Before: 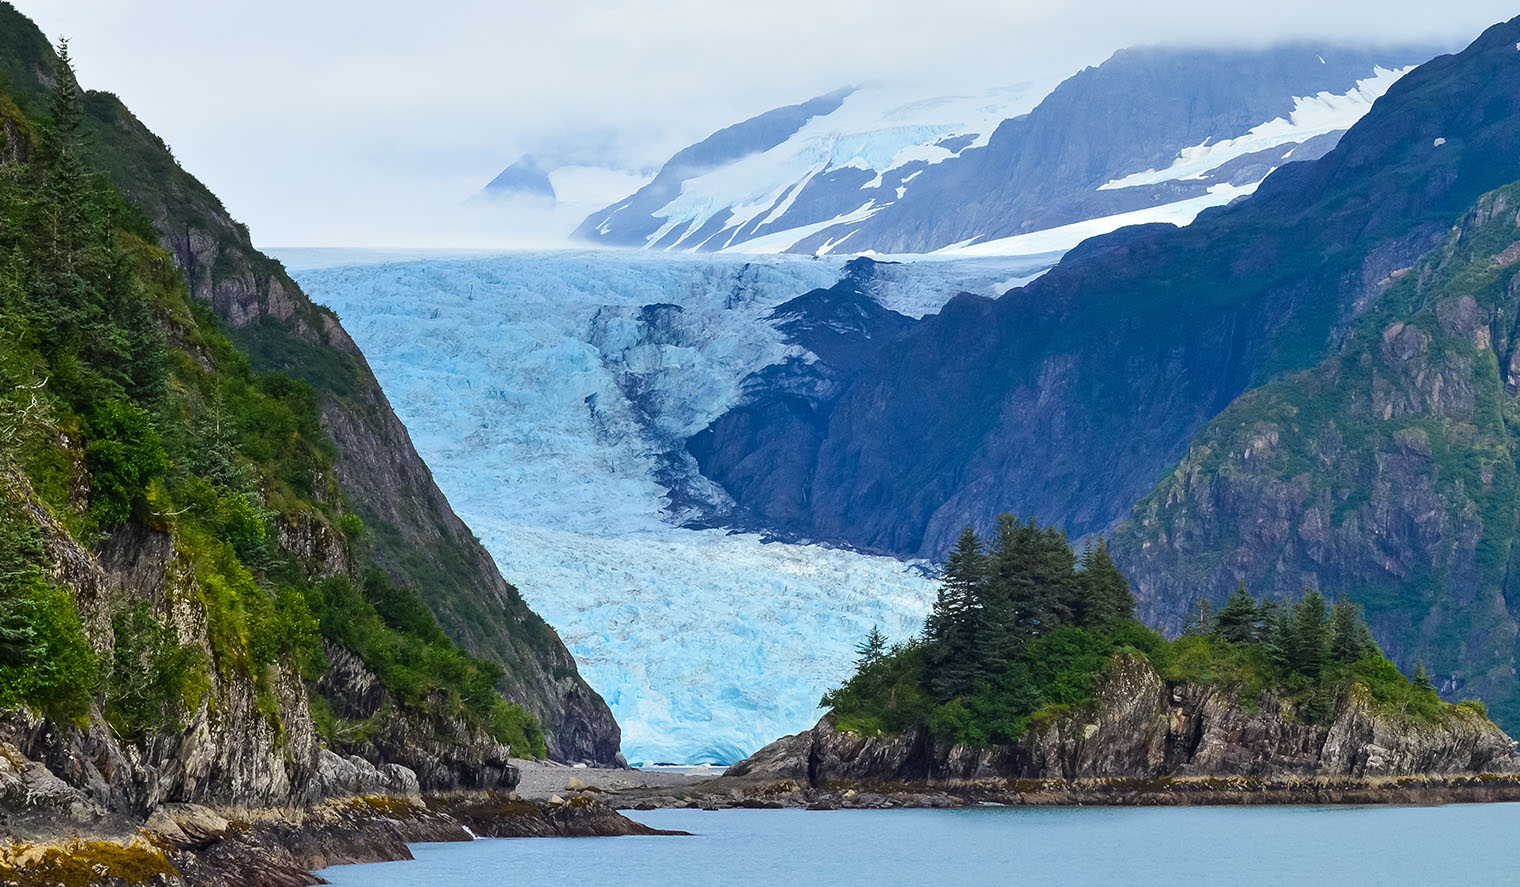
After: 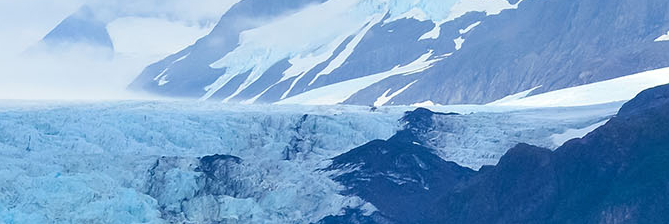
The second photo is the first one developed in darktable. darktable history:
crop: left 29.116%, top 16.865%, right 26.841%, bottom 57.876%
